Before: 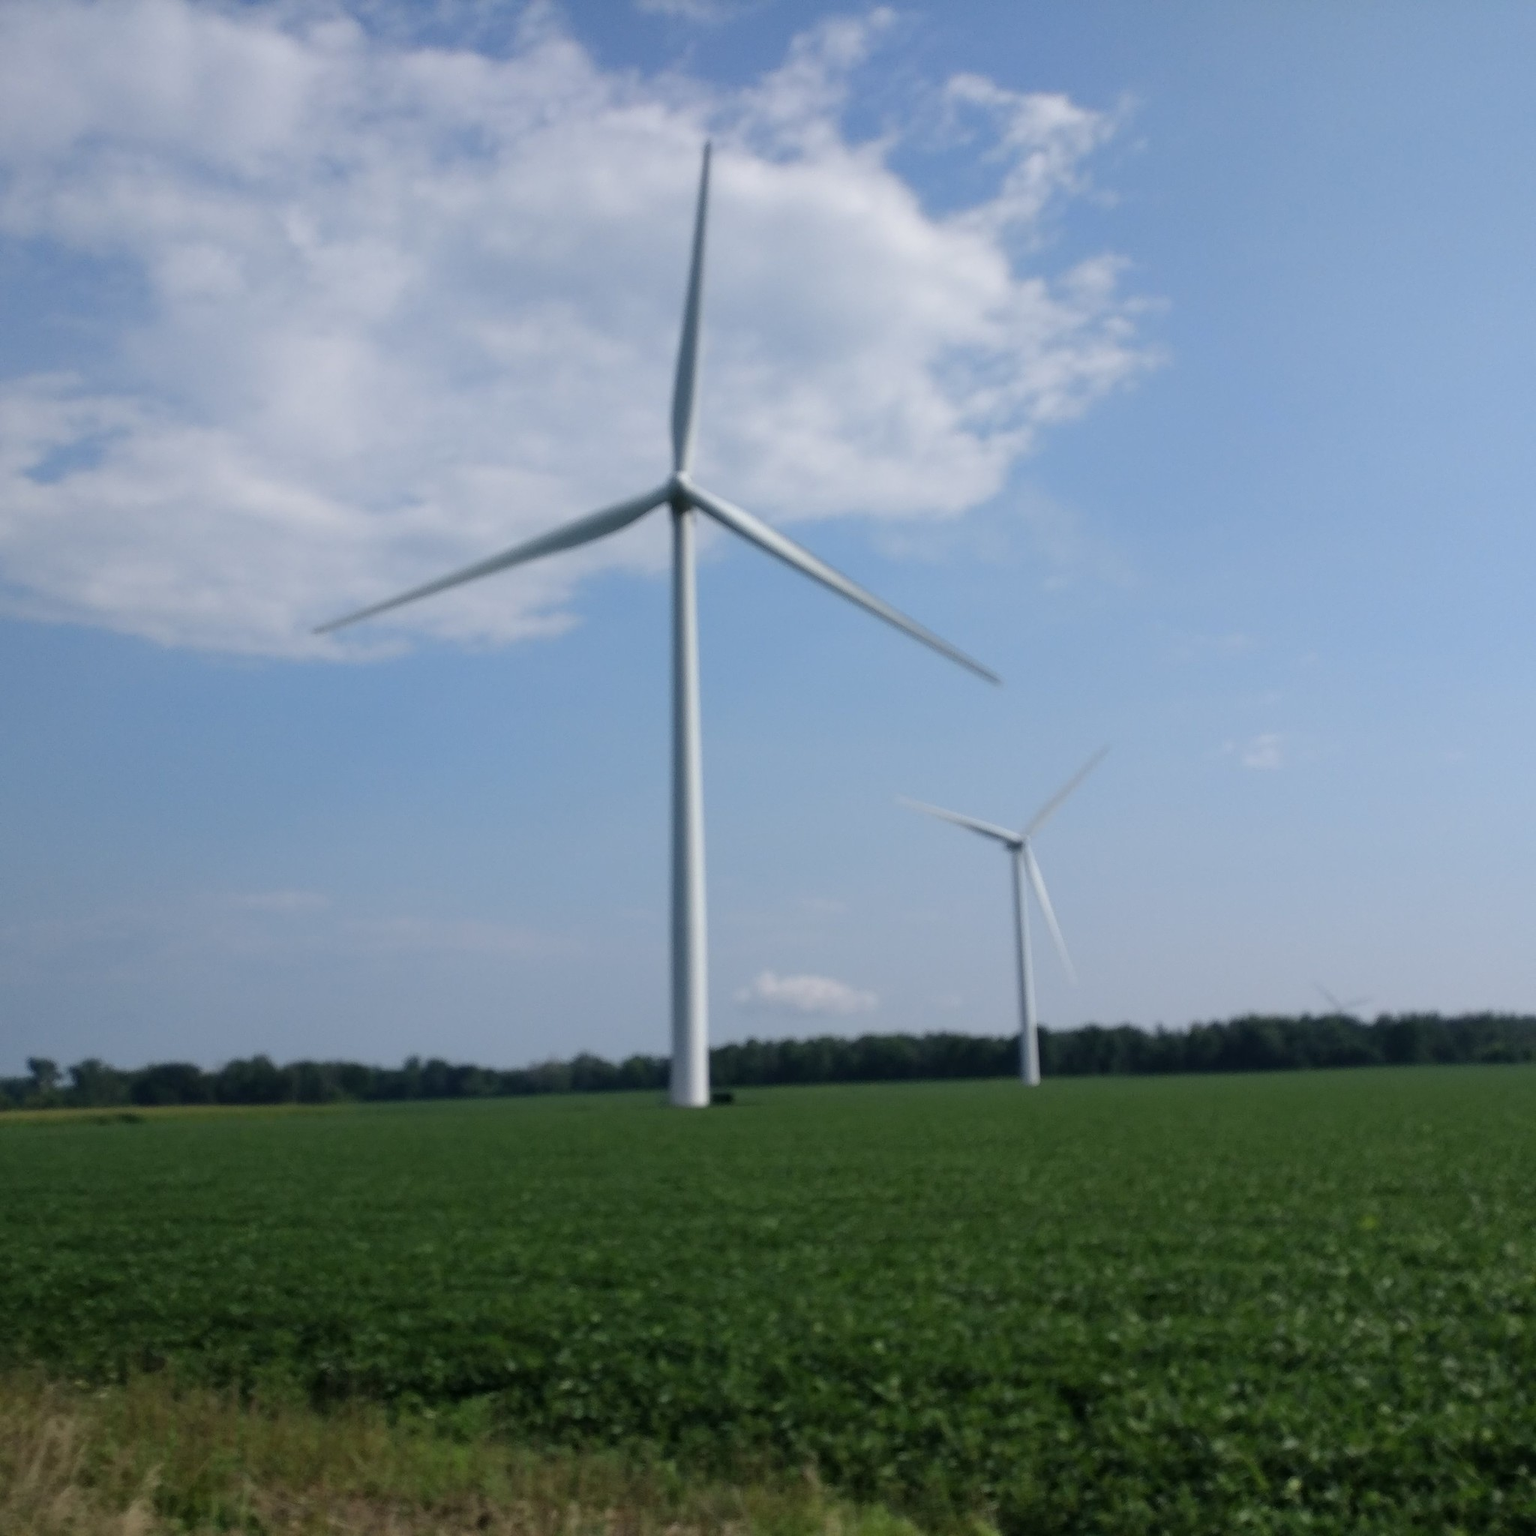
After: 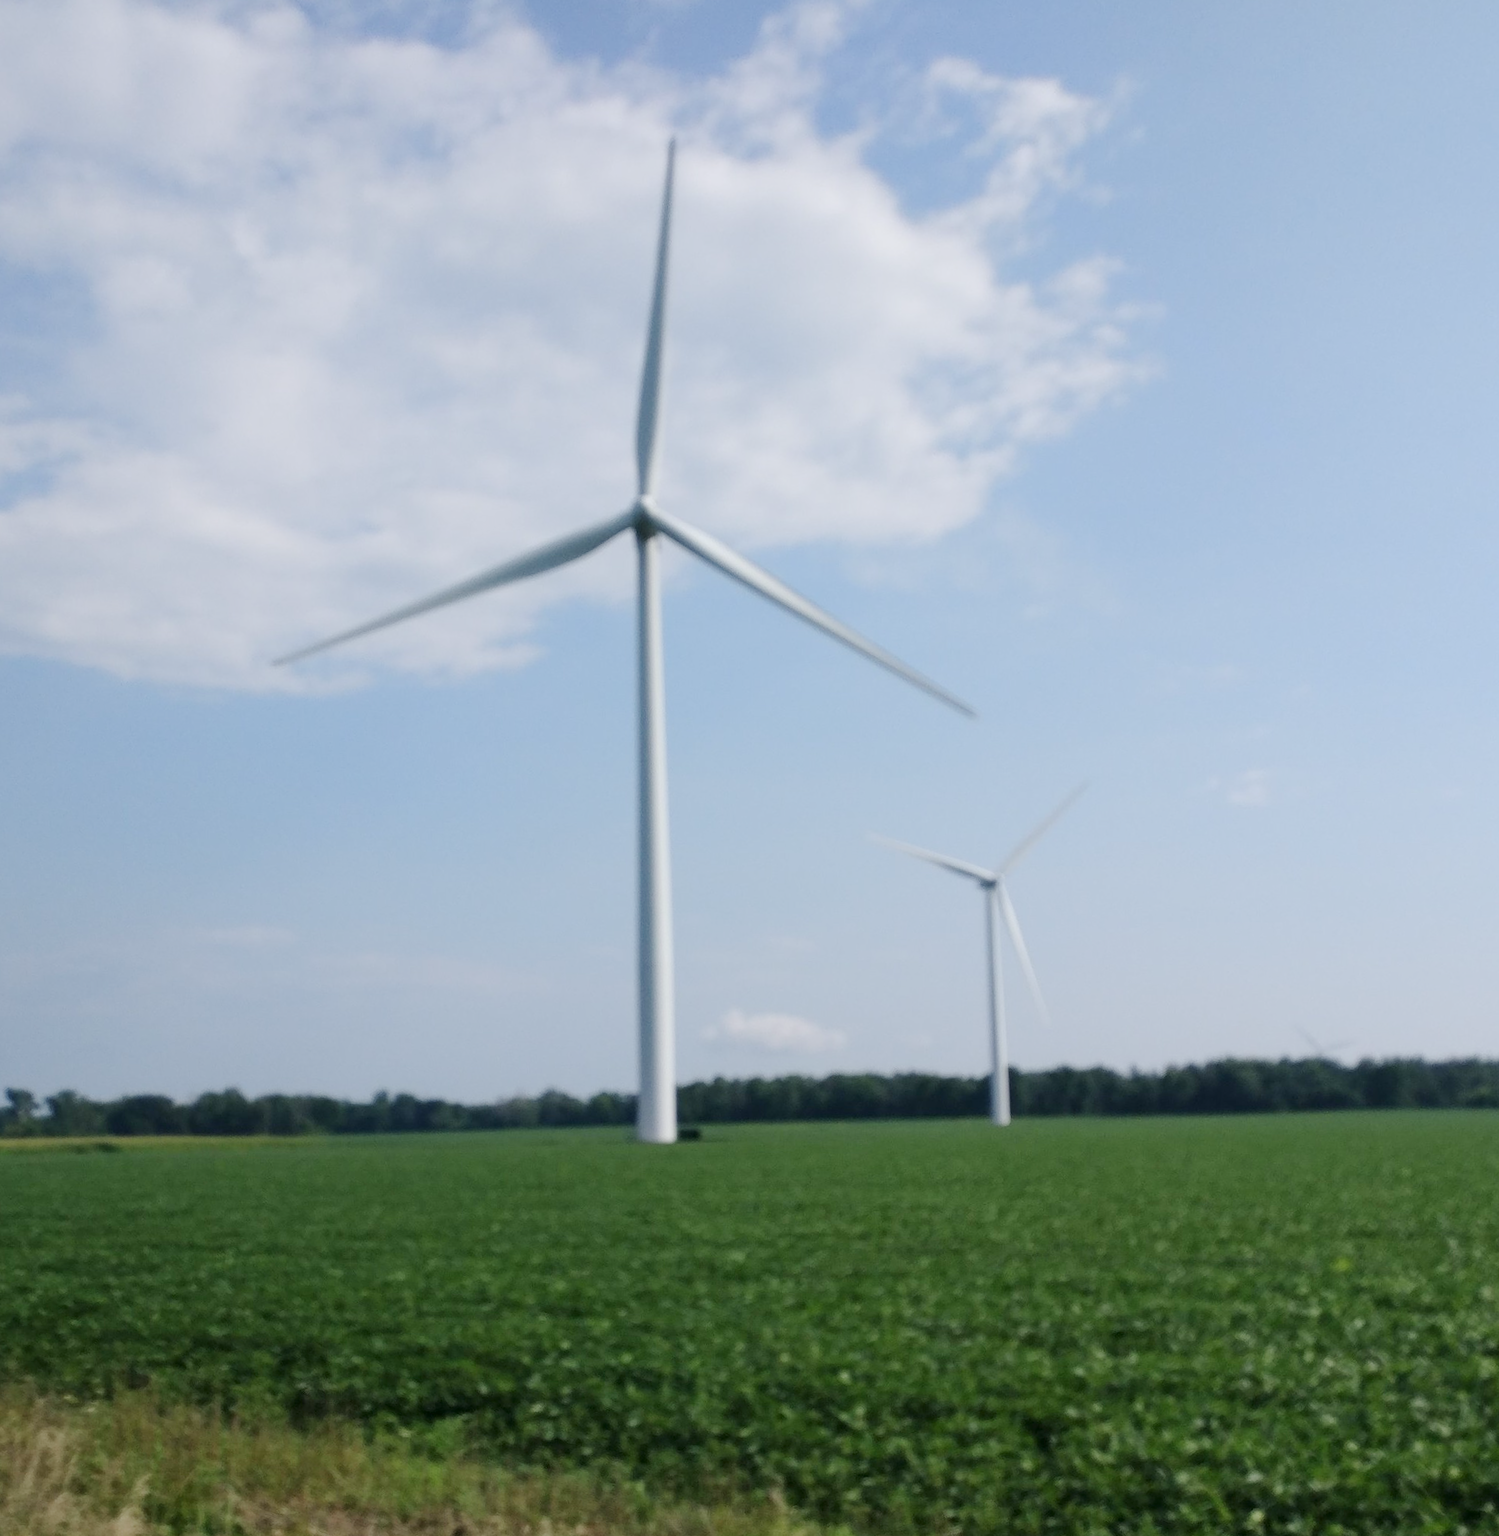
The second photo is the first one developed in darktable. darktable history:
contrast brightness saturation: contrast 0.08, saturation 0.02
base curve: curves: ch0 [(0, 0) (0.158, 0.273) (0.879, 0.895) (1, 1)], preserve colors none
exposure: compensate highlight preservation false
rotate and perspective: rotation 0.074°, lens shift (vertical) 0.096, lens shift (horizontal) -0.041, crop left 0.043, crop right 0.952, crop top 0.024, crop bottom 0.979
tone equalizer: on, module defaults
